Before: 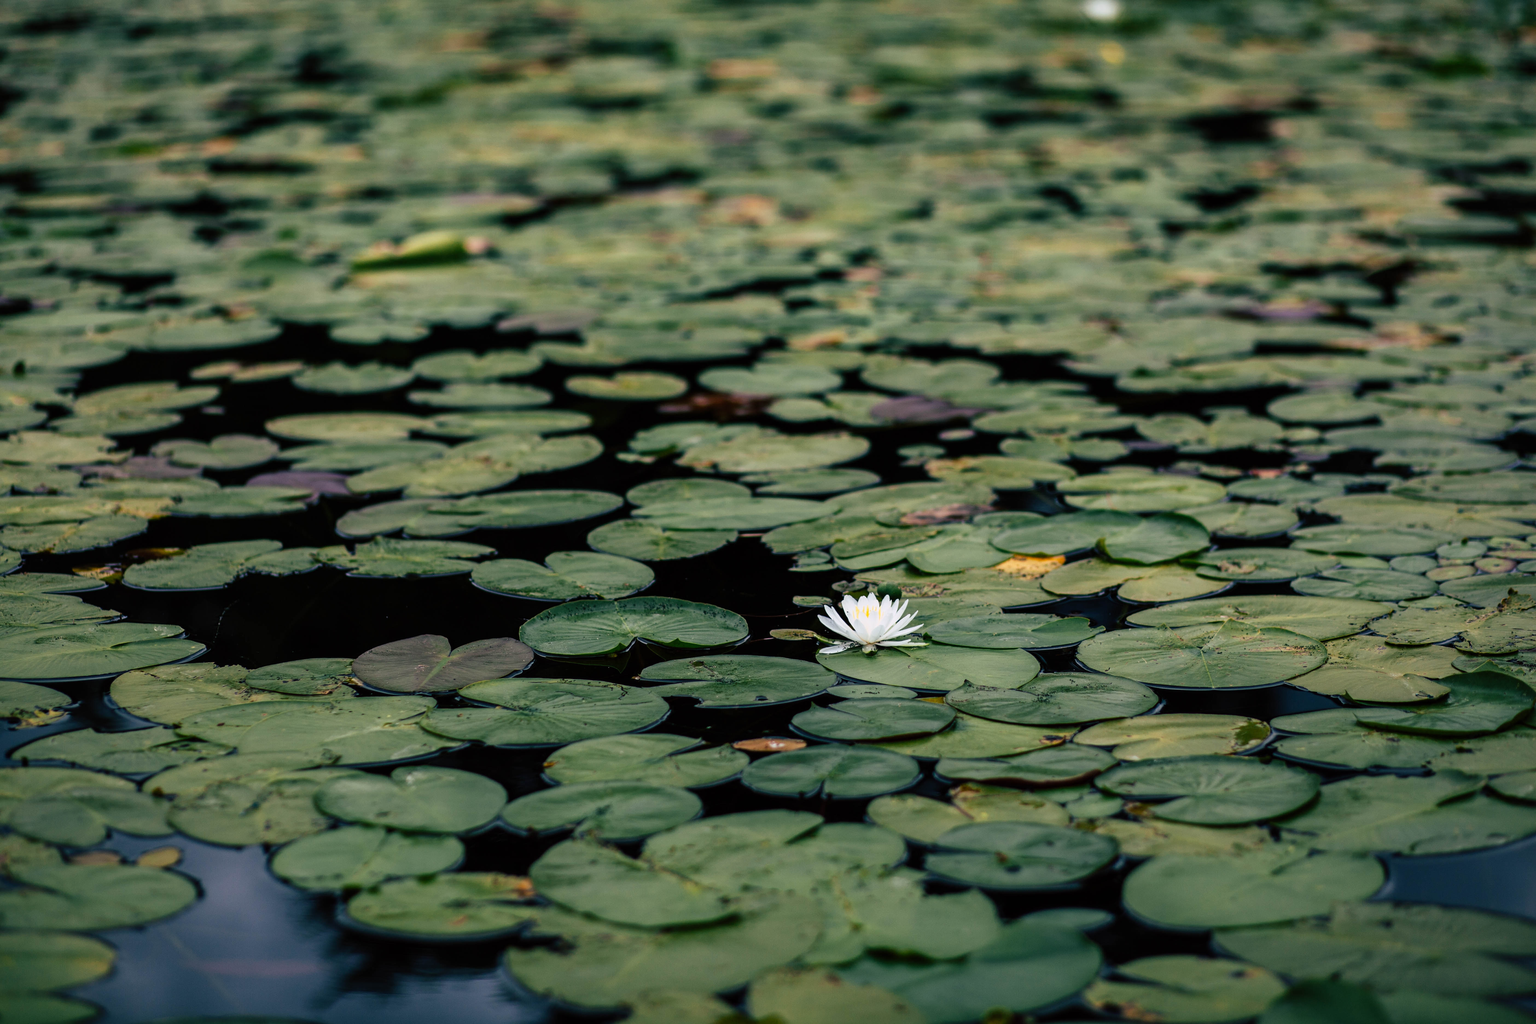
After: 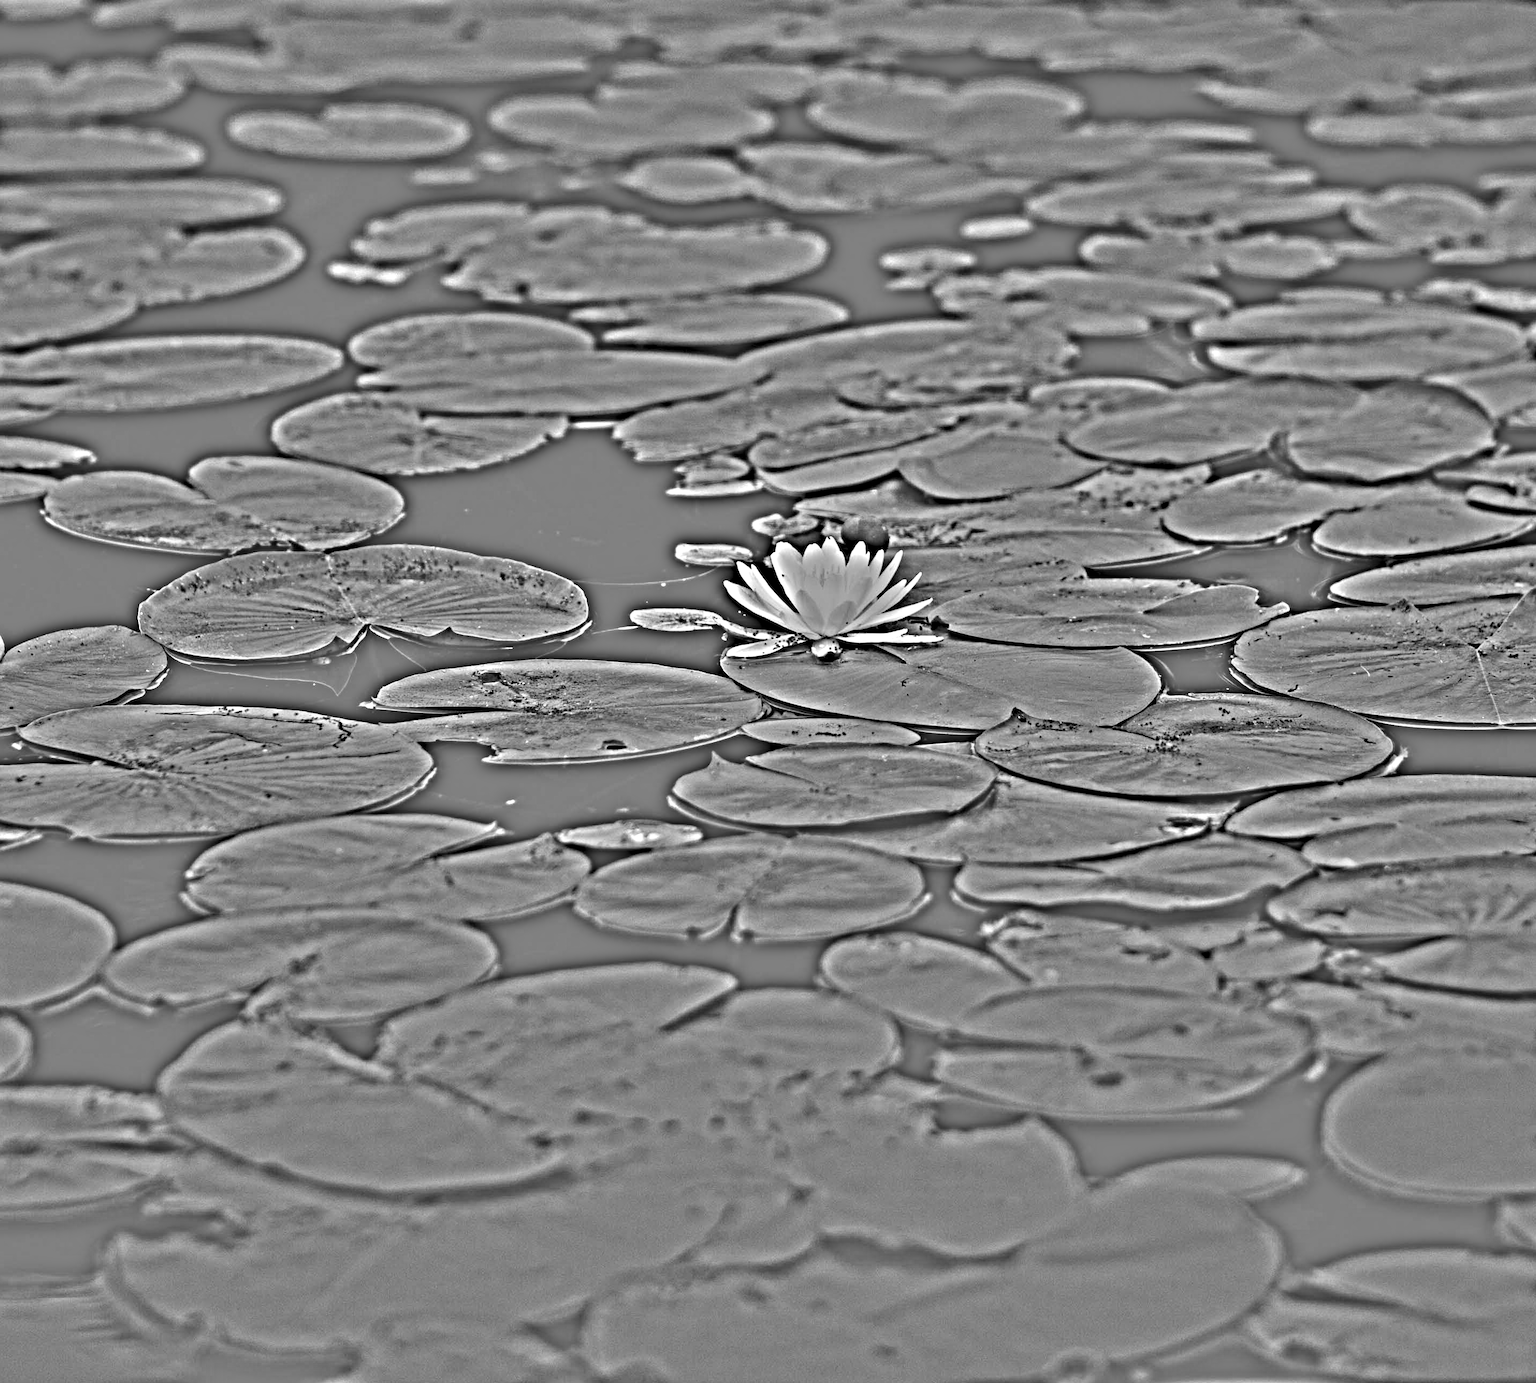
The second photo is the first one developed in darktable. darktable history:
crop and rotate: left 29.237%, top 31.152%, right 19.807%
contrast brightness saturation: contrast 0.03, brightness 0.06, saturation 0.13
highpass: on, module defaults
exposure: black level correction 0, exposure 0.5 EV, compensate exposure bias true, compensate highlight preservation false
